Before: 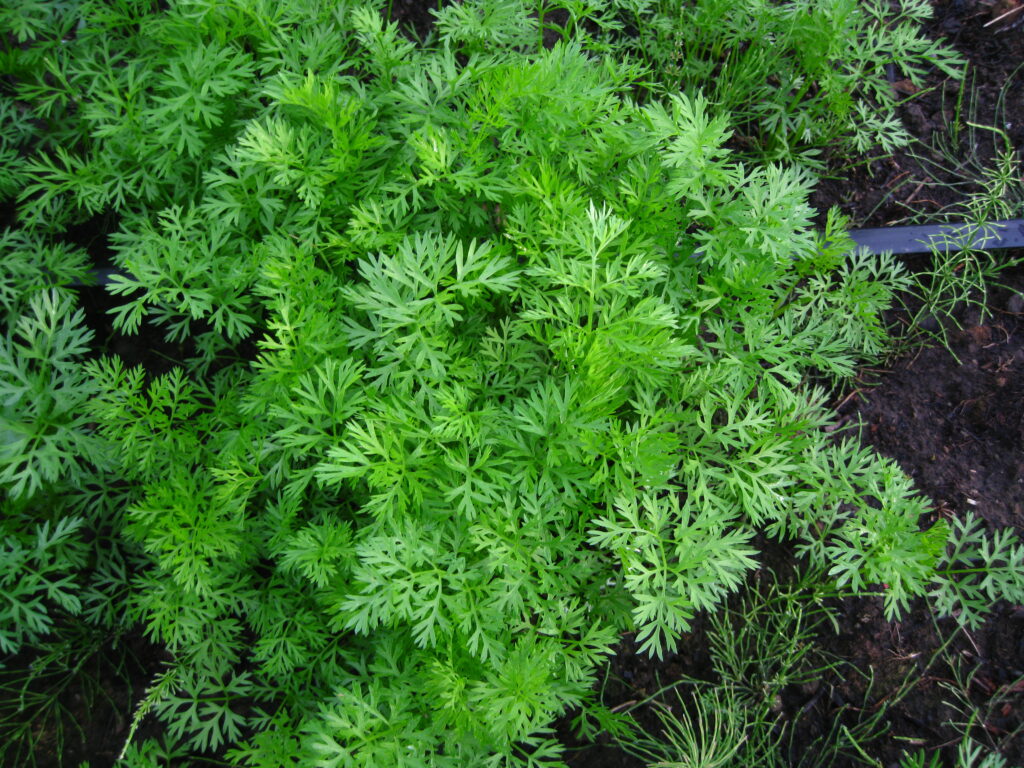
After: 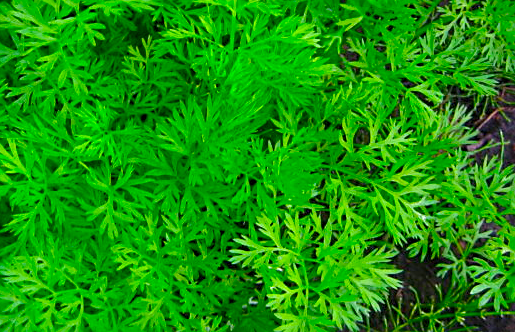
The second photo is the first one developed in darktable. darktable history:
crop: left 35.03%, top 36.625%, right 14.663%, bottom 20.057%
sharpen: on, module defaults
color balance: input saturation 134.34%, contrast -10.04%, contrast fulcrum 19.67%, output saturation 133.51%
